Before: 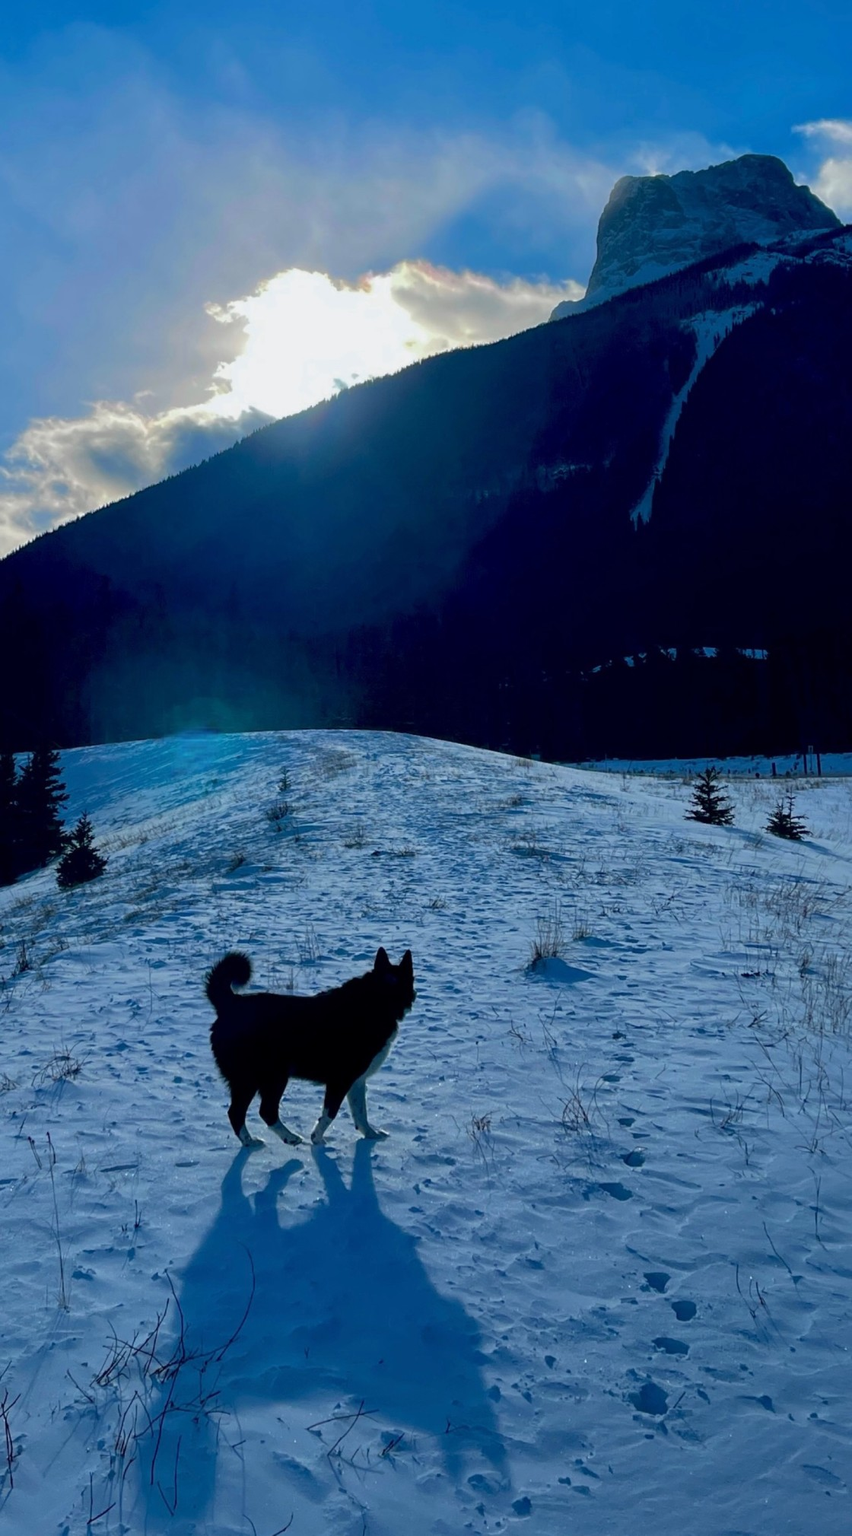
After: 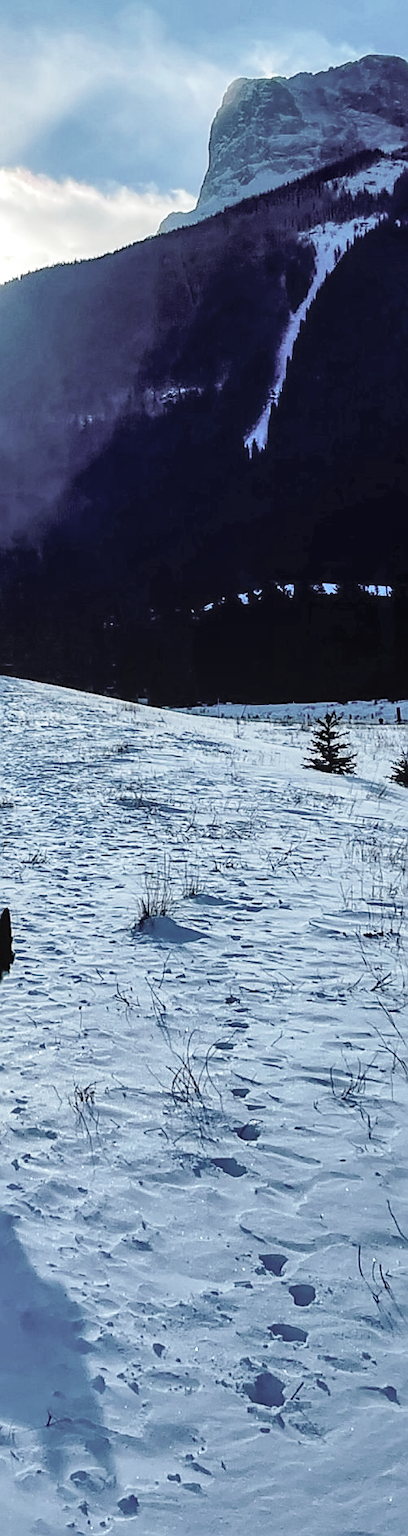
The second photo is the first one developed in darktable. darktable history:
sharpen: radius 1.405, amount 1.24, threshold 0.846
crop: left 47.233%, top 6.748%, right 8.081%
contrast brightness saturation: brightness 0.183, saturation -0.505
local contrast: on, module defaults
base curve: curves: ch0 [(0, 0) (0.028, 0.03) (0.121, 0.232) (0.46, 0.748) (0.859, 0.968) (1, 1)], preserve colors none
exposure: exposure -0.057 EV, compensate highlight preservation false
tone equalizer: -8 EV -0.441 EV, -7 EV -0.372 EV, -6 EV -0.31 EV, -5 EV -0.226 EV, -3 EV 0.235 EV, -2 EV 0.326 EV, -1 EV 0.371 EV, +0 EV 0.433 EV
shadows and highlights: low approximation 0.01, soften with gaussian
